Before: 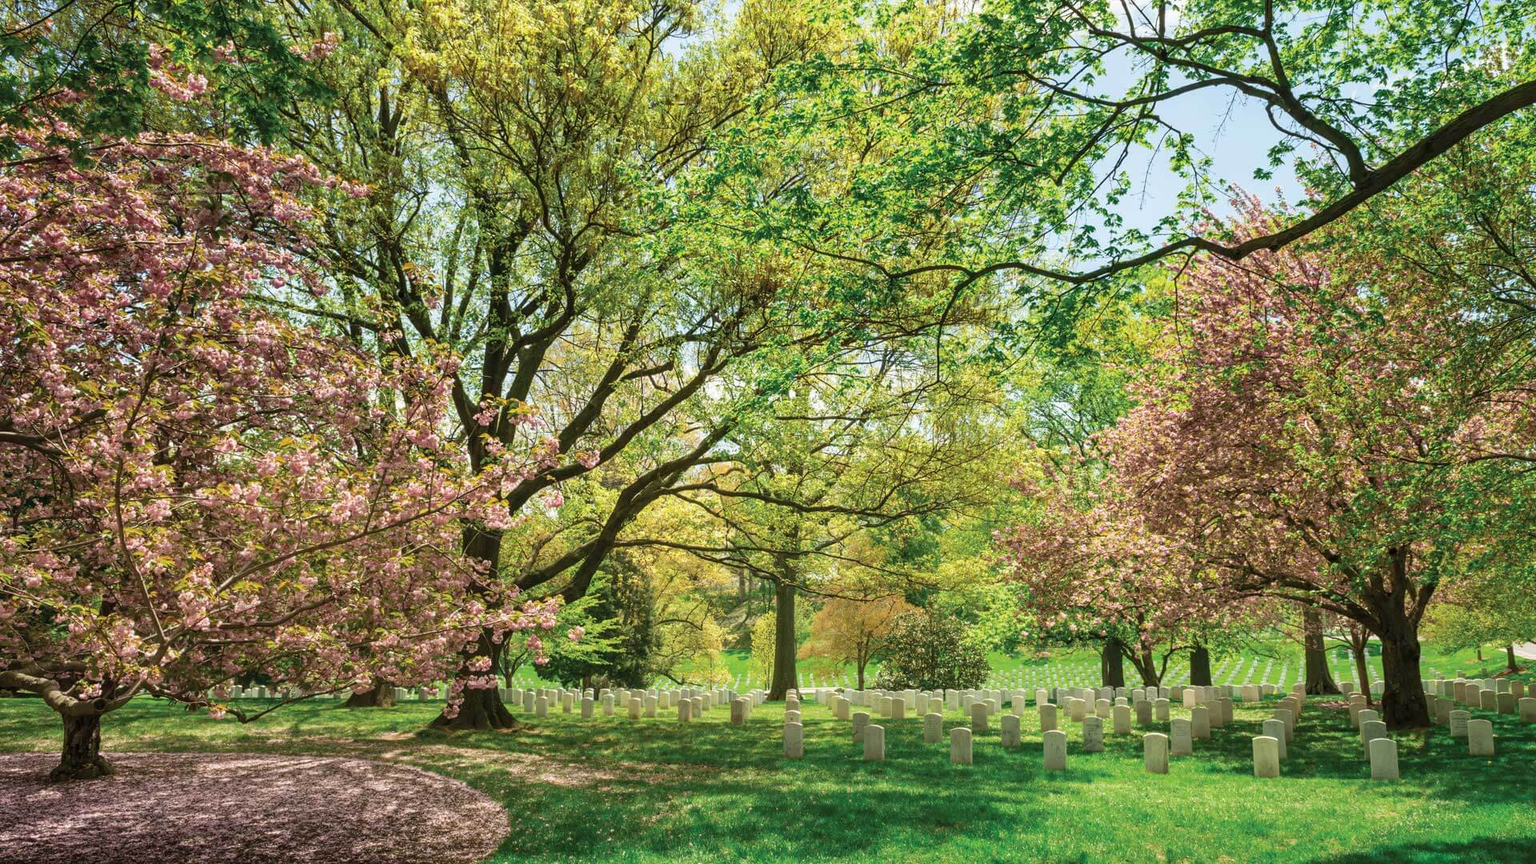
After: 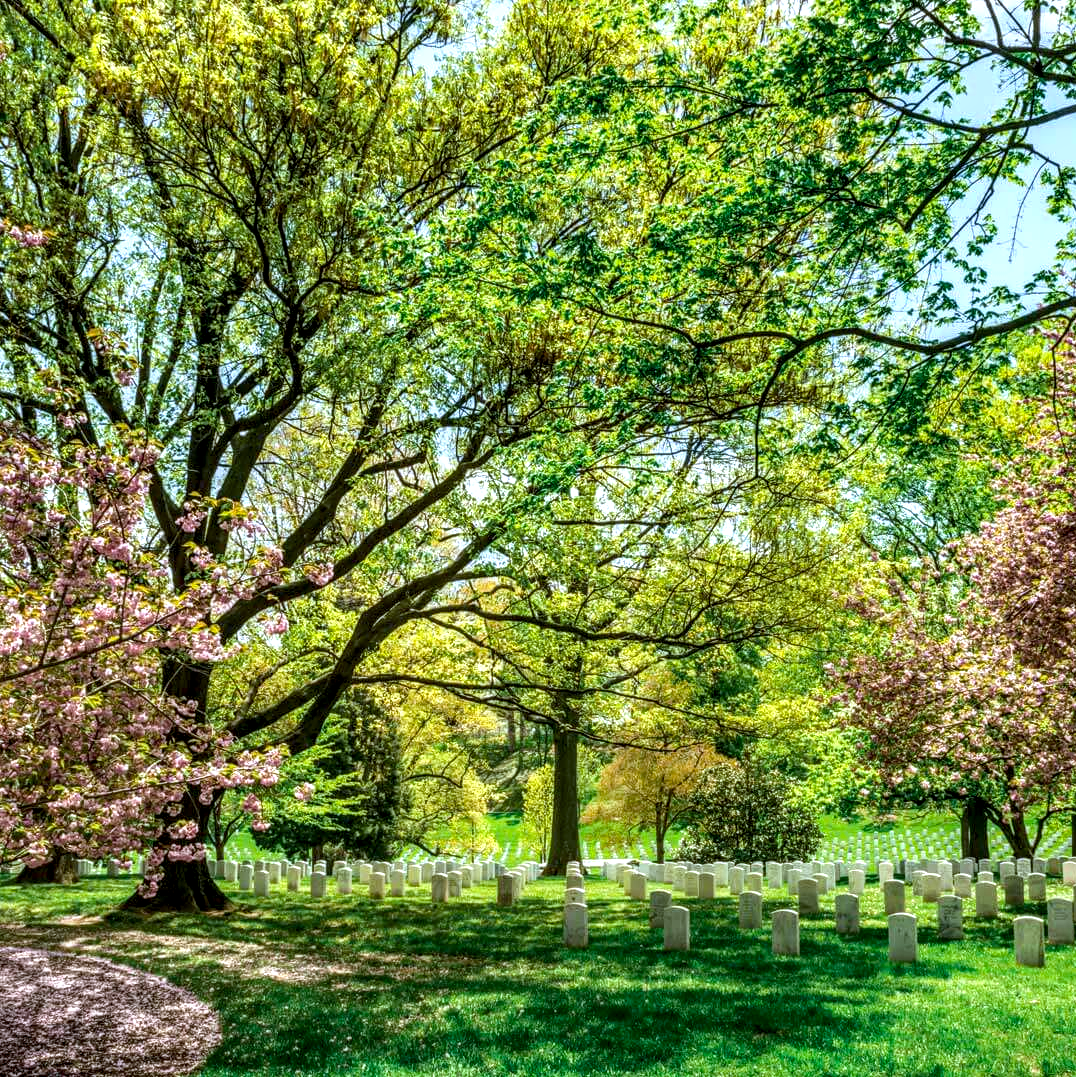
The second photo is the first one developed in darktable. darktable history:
crop: left 21.674%, right 22.086%
white balance: red 0.931, blue 1.11
local contrast: highlights 19%, detail 186%
color balance rgb: perceptual saturation grading › global saturation 20%, global vibrance 20%
